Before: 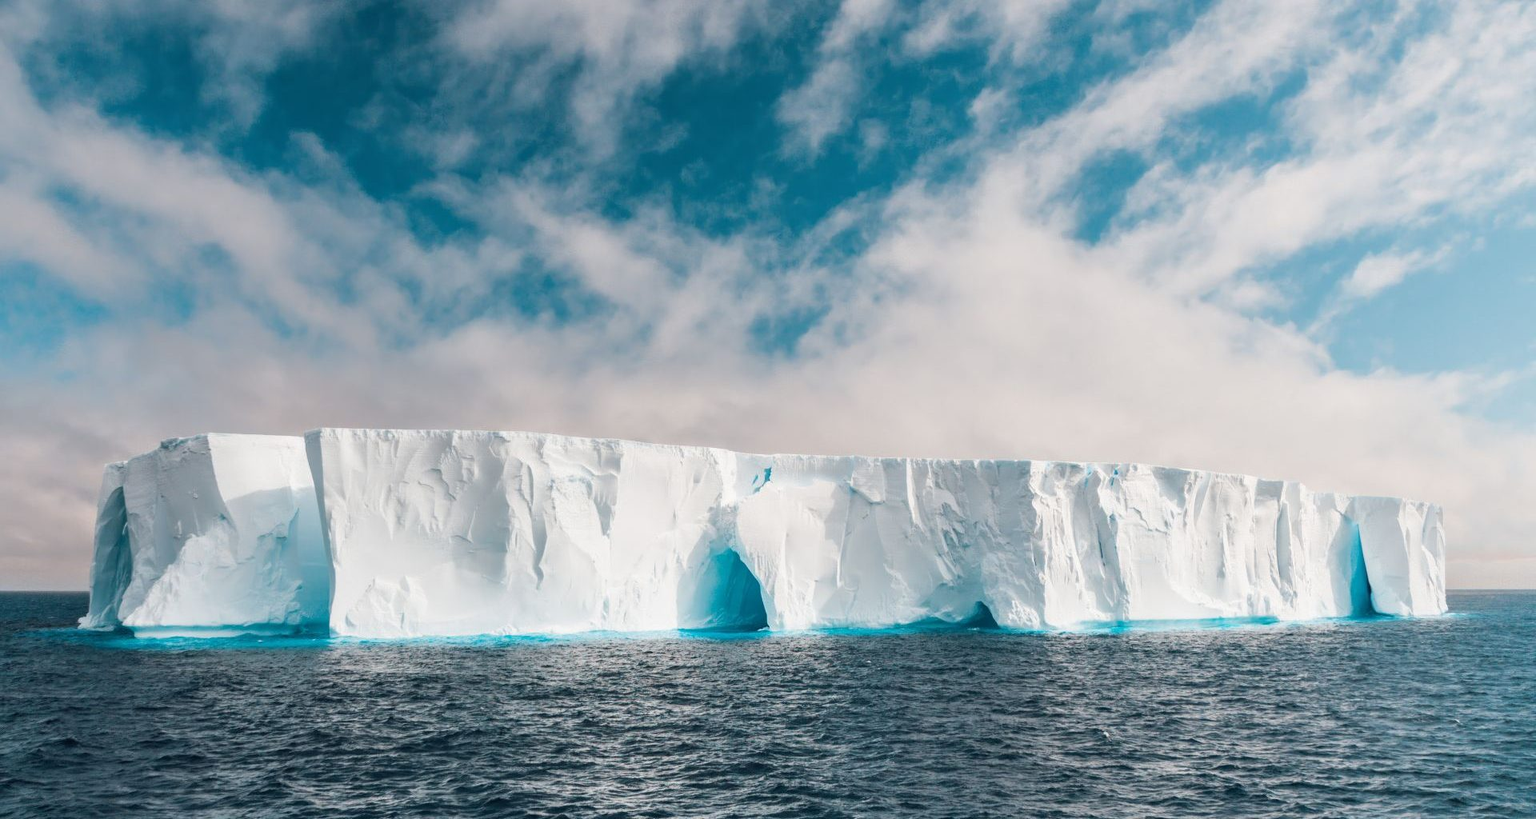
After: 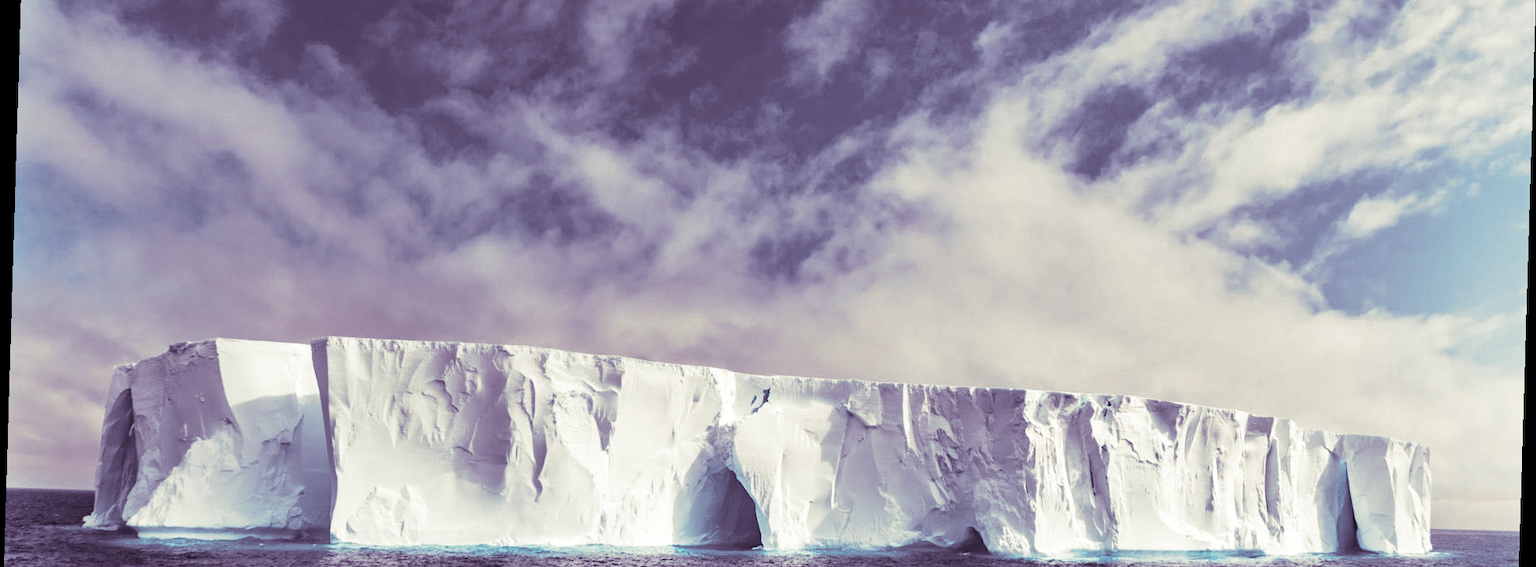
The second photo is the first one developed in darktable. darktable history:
crop: top 11.166%, bottom 22.168%
split-toning: shadows › hue 266.4°, shadows › saturation 0.4, highlights › hue 61.2°, highlights › saturation 0.3, compress 0%
haze removal: compatibility mode true, adaptive false
exposure: exposure 0.127 EV, compensate highlight preservation false
rotate and perspective: rotation 1.72°, automatic cropping off
shadows and highlights: shadows 60, soften with gaussian
contrast brightness saturation: contrast 0.1, saturation -0.36
